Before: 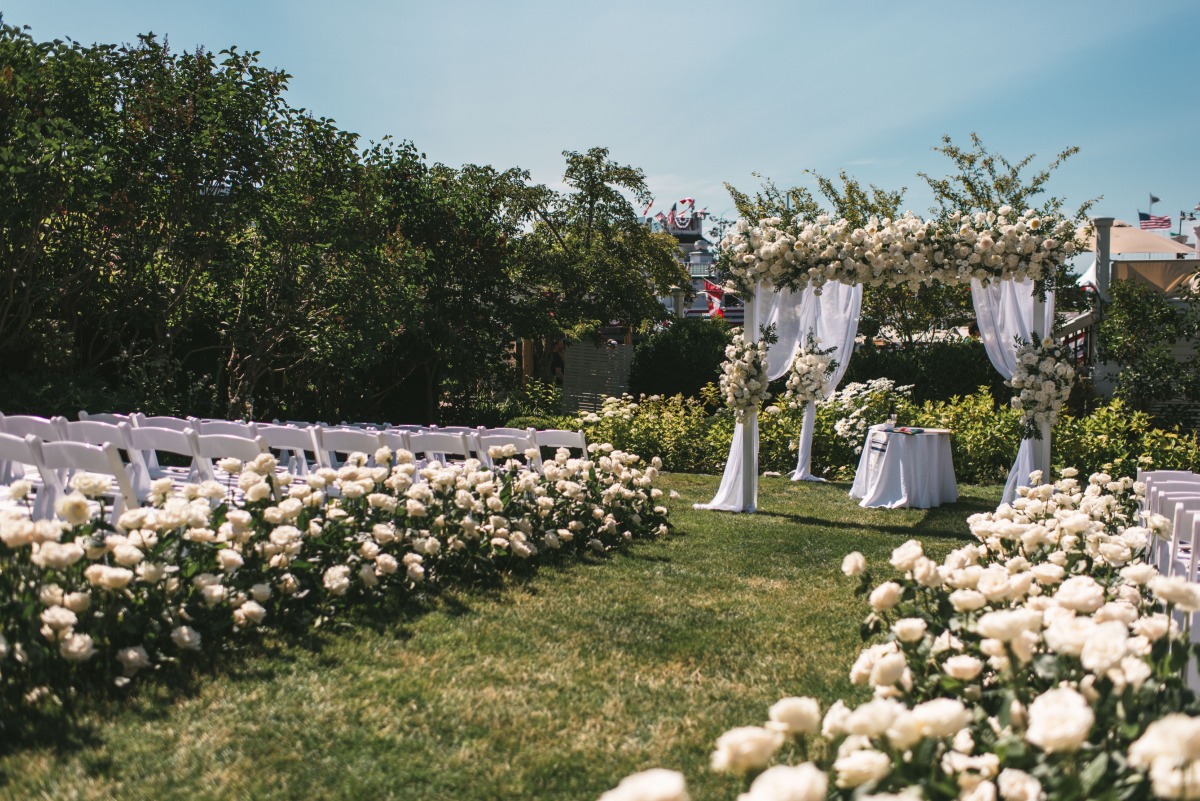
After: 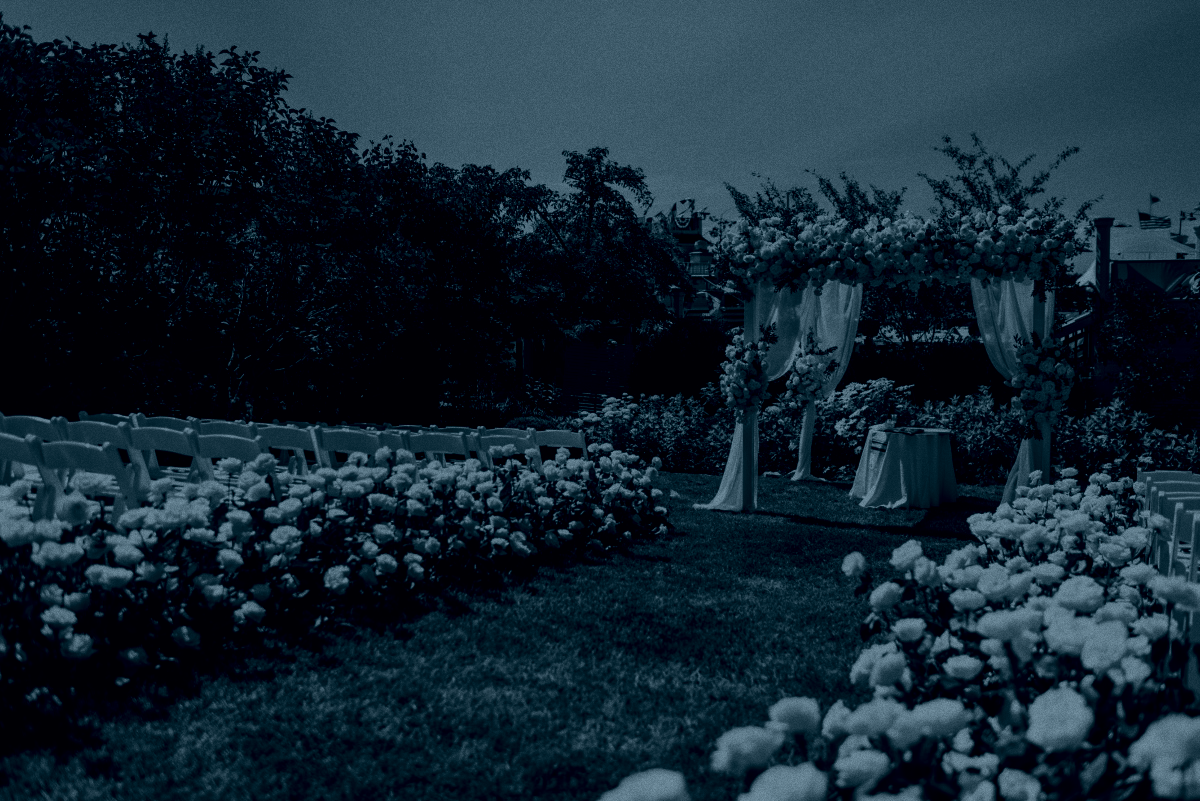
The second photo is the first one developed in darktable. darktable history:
levels: mode automatic, black 8.58%, gray 59.42%, levels [0, 0.445, 1]
colorize: hue 194.4°, saturation 29%, source mix 61.75%, lightness 3.98%, version 1
grain: coarseness 0.47 ISO
exposure: black level correction 0.001, compensate highlight preservation false
